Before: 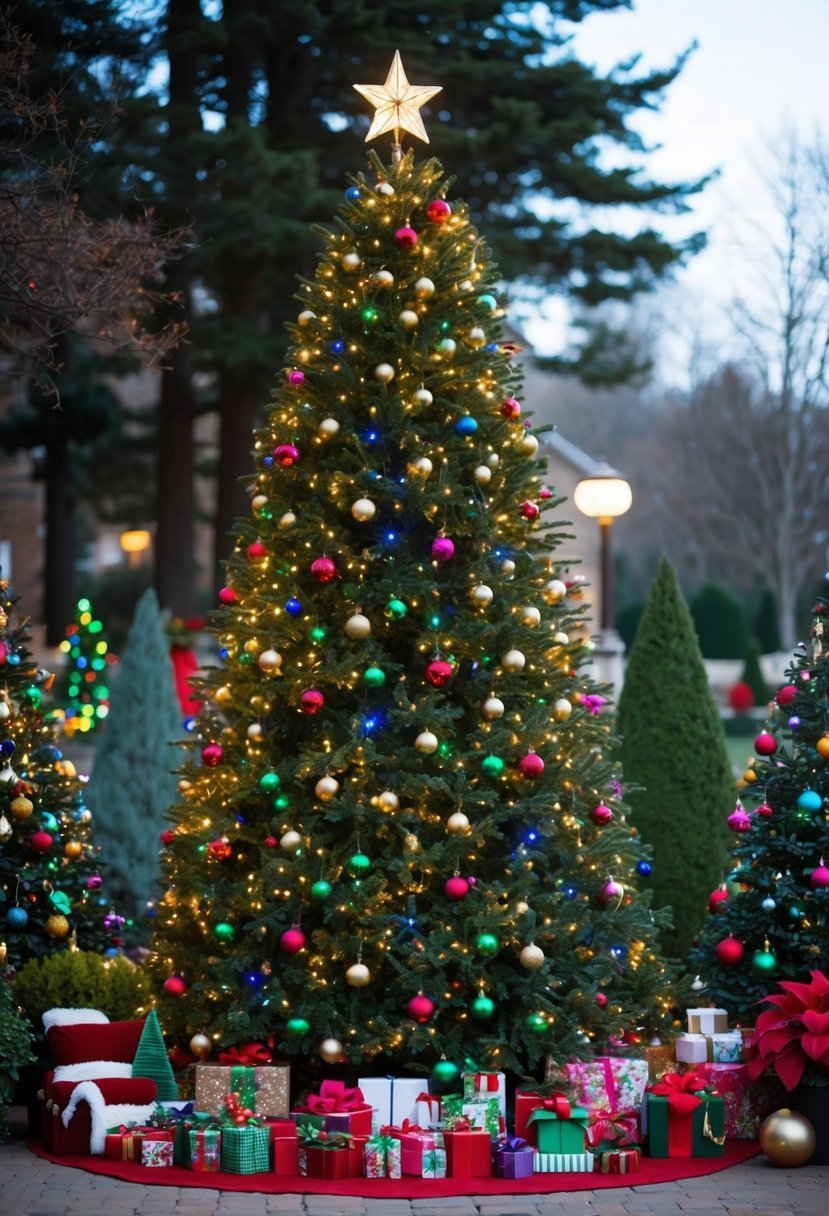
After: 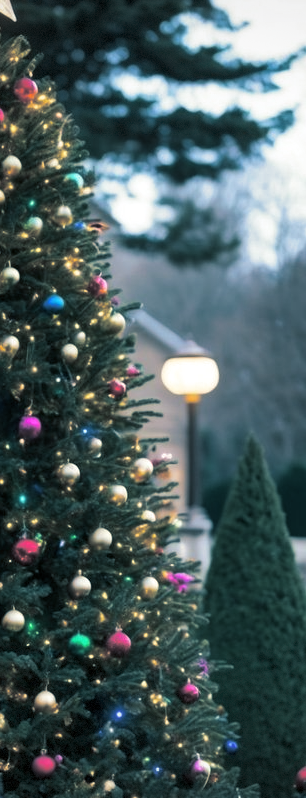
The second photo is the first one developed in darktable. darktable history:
crop and rotate: left 49.936%, top 10.094%, right 13.136%, bottom 24.256%
split-toning: shadows › hue 205.2°, shadows › saturation 0.43, highlights › hue 54°, highlights › saturation 0.54
local contrast: highlights 100%, shadows 100%, detail 120%, midtone range 0.2
vignetting: fall-off start 85%, fall-off radius 80%, brightness -0.182, saturation -0.3, width/height ratio 1.219, dithering 8-bit output, unbound false
